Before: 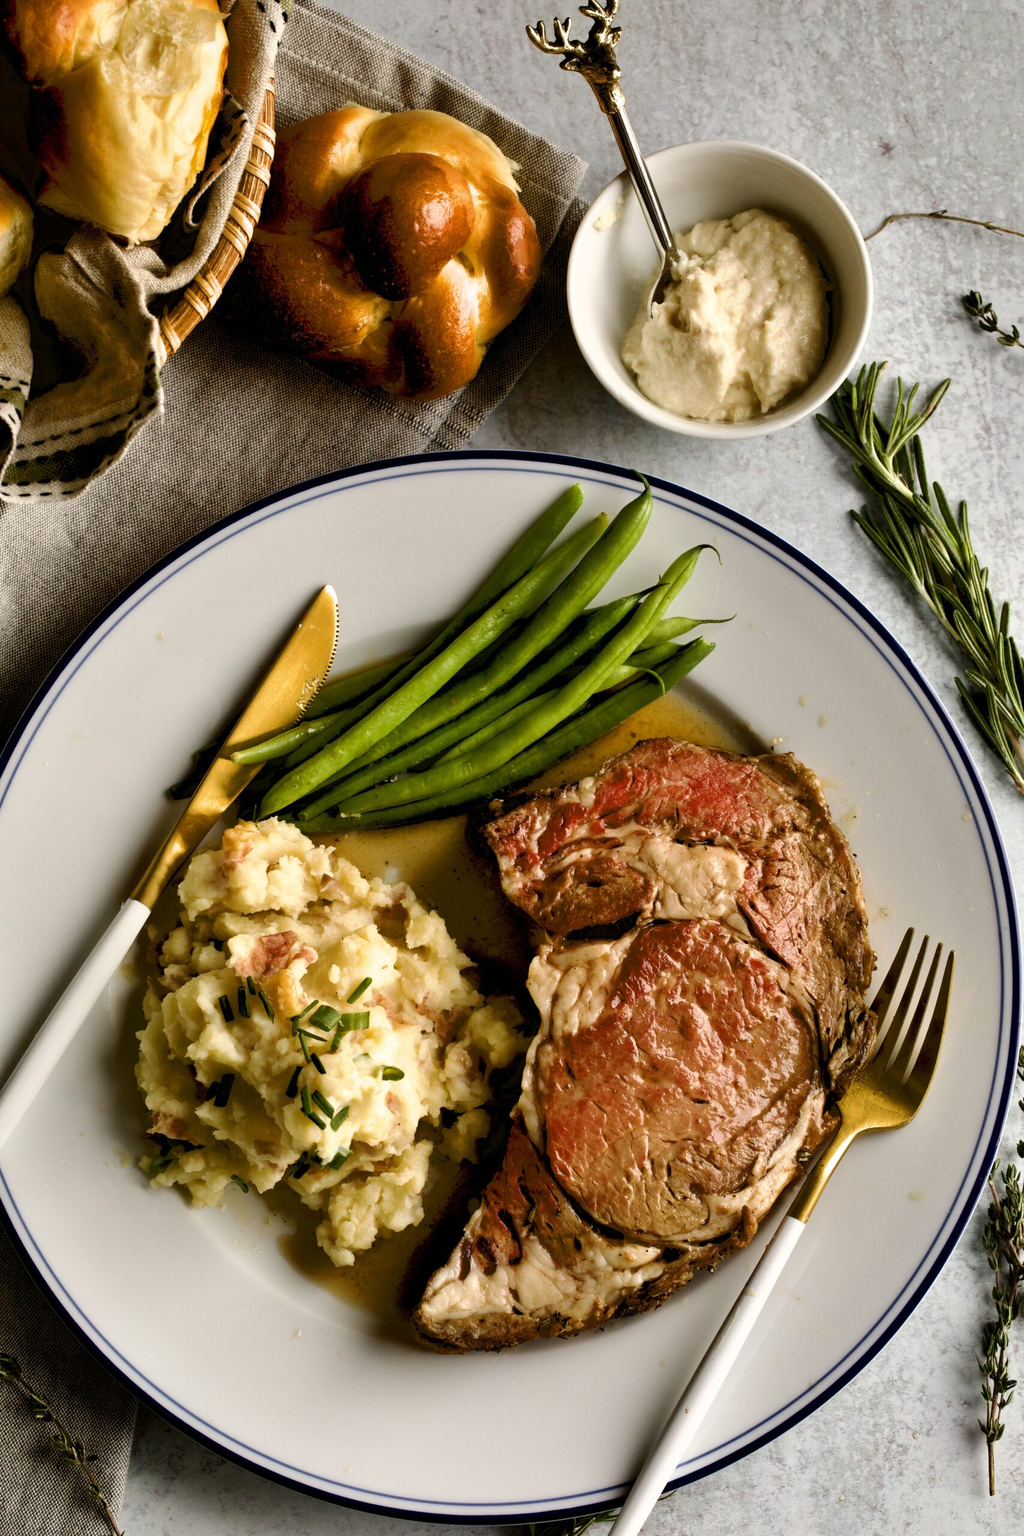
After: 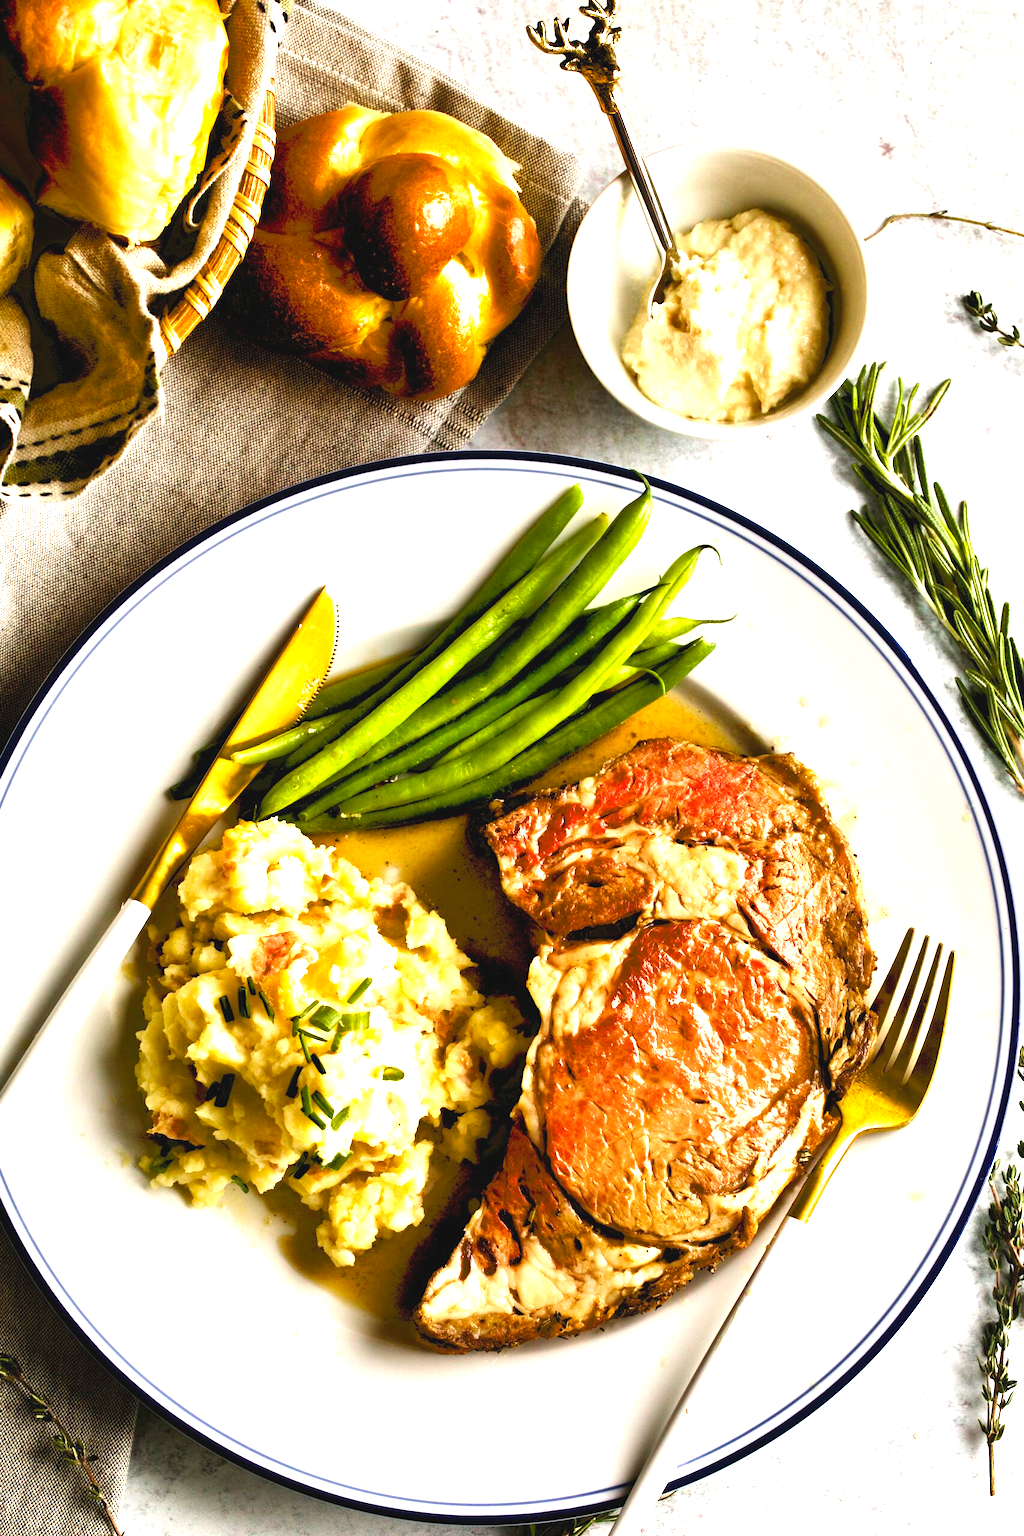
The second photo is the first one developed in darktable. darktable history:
exposure: black level correction 0, exposure 1.454 EV, compensate exposure bias true, compensate highlight preservation false
color balance rgb: global offset › luminance 0.499%, global offset › hue 168.62°, perceptual saturation grading › global saturation 0.183%, perceptual saturation grading › mid-tones 11.05%, global vibrance 14.763%
